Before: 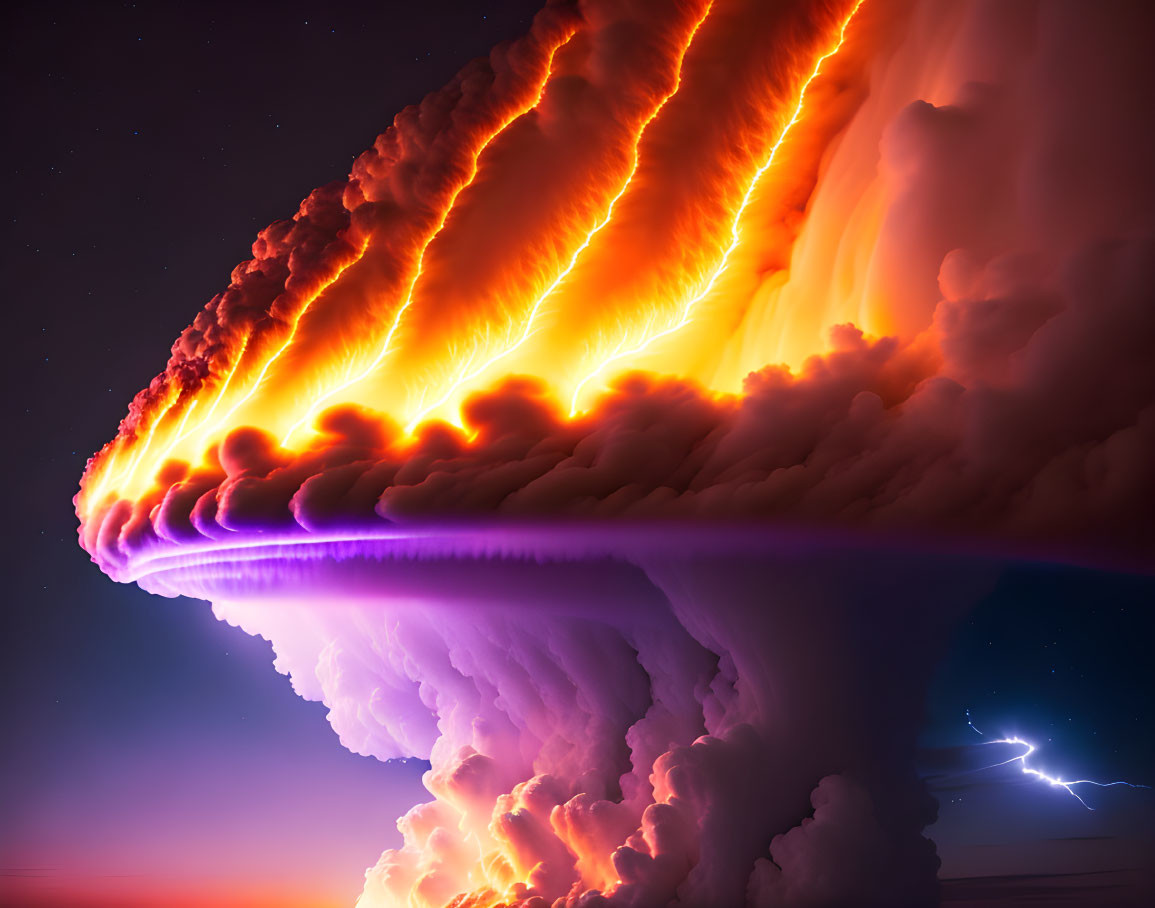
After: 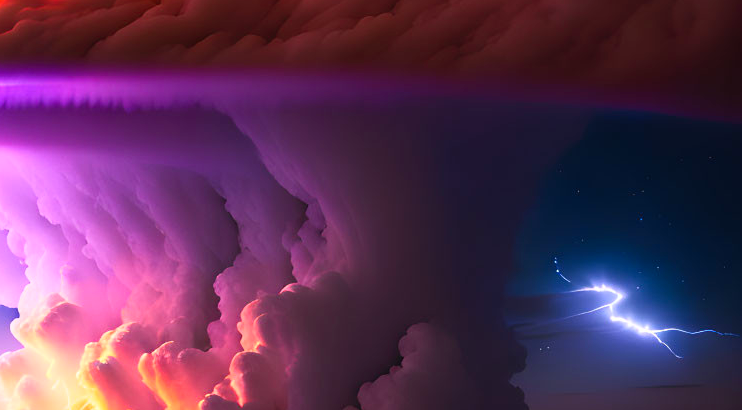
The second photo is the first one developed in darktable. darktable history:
crop and rotate: left 35.712%, top 49.983%, bottom 4.801%
contrast brightness saturation: contrast 0.201, brightness 0.166, saturation 0.227
